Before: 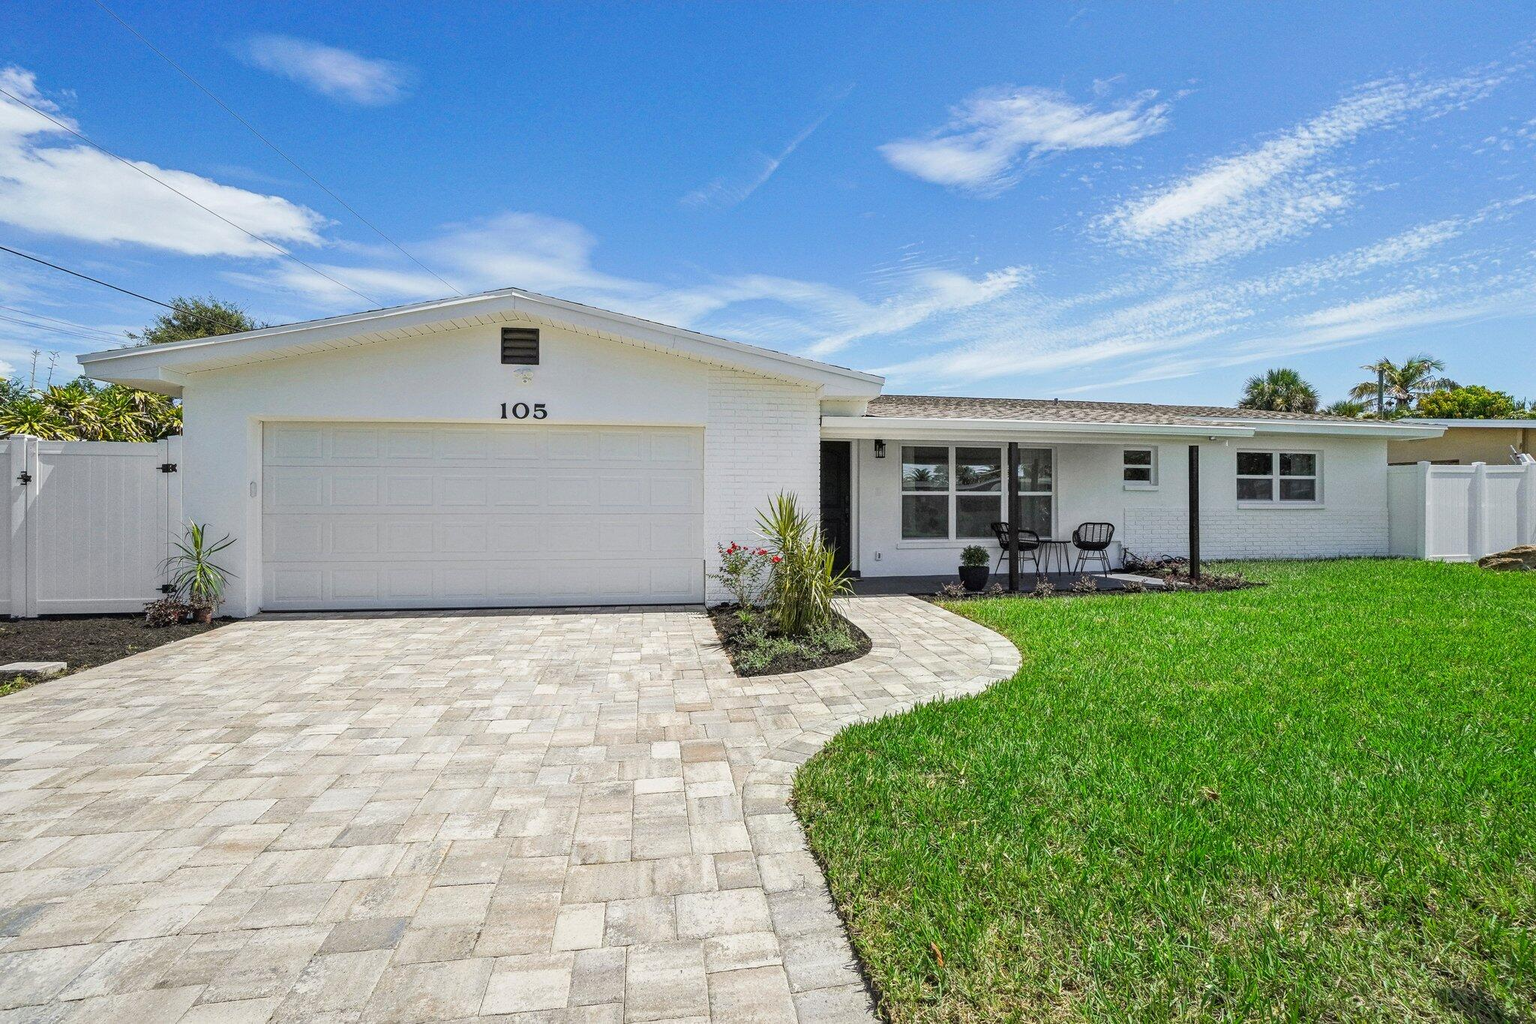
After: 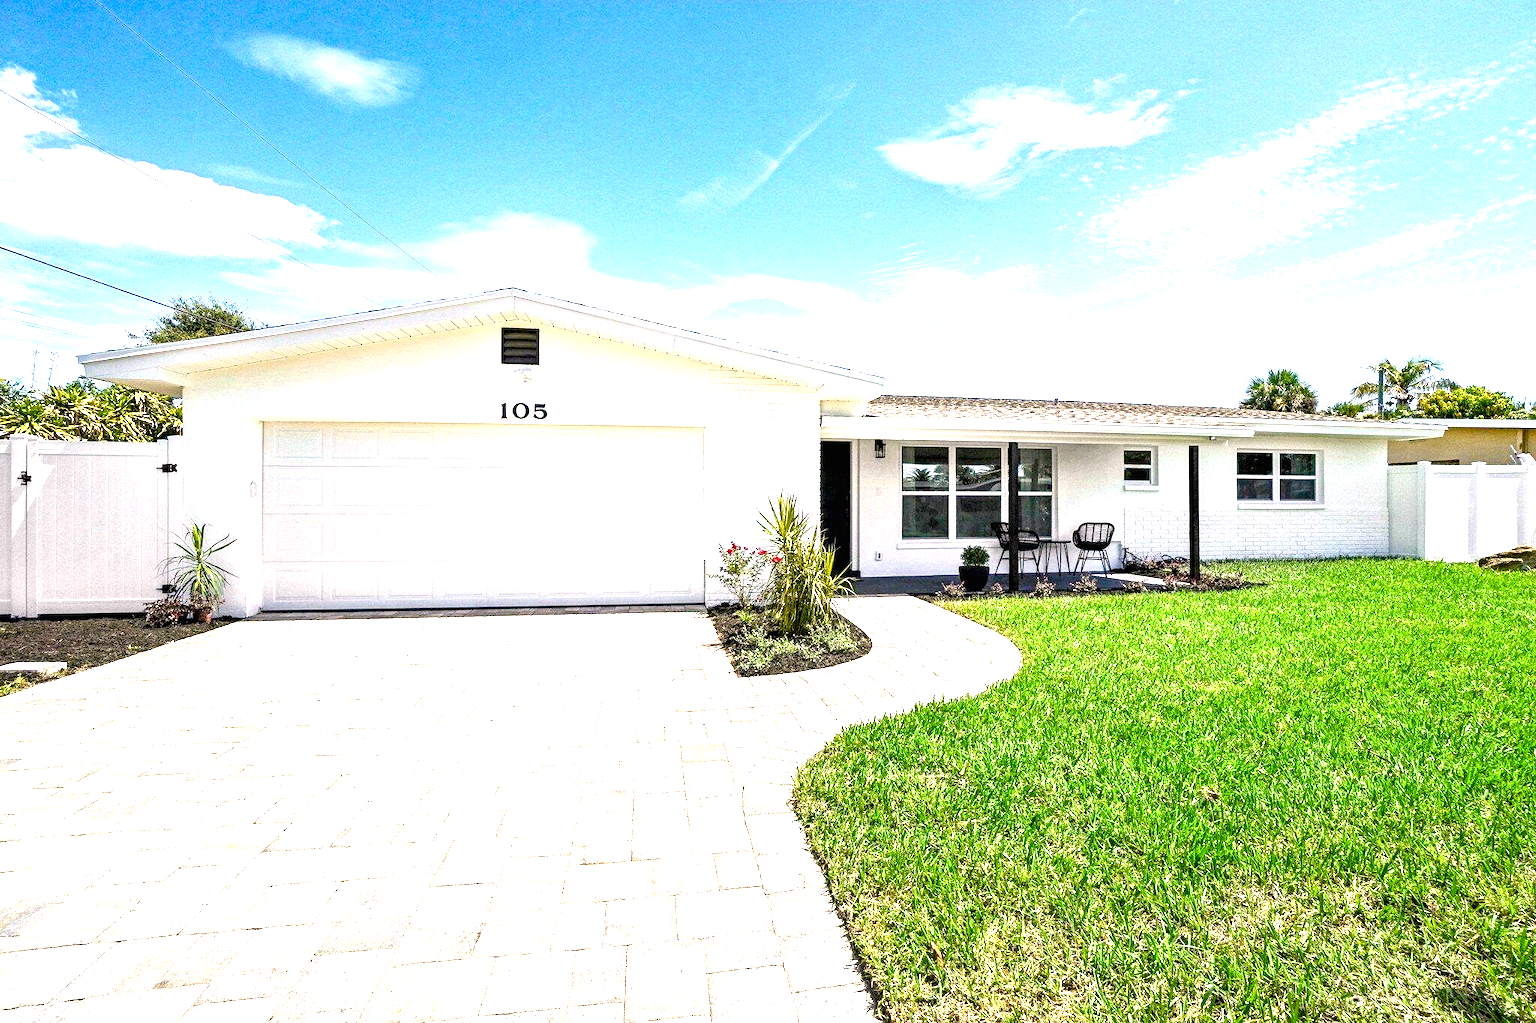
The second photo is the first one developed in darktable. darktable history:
exposure: black level correction 0.011, exposure 1.088 EV, compensate exposure bias true, compensate highlight preservation false
color balance rgb: shadows lift › chroma 1%, shadows lift › hue 217.2°, power › hue 310.8°, highlights gain › chroma 2%, highlights gain › hue 44.4°, global offset › luminance 0.25%, global offset › hue 171.6°, perceptual saturation grading › global saturation 14.09%, perceptual saturation grading › highlights -30%, perceptual saturation grading › shadows 50.67%, global vibrance 25%, contrast 20%
